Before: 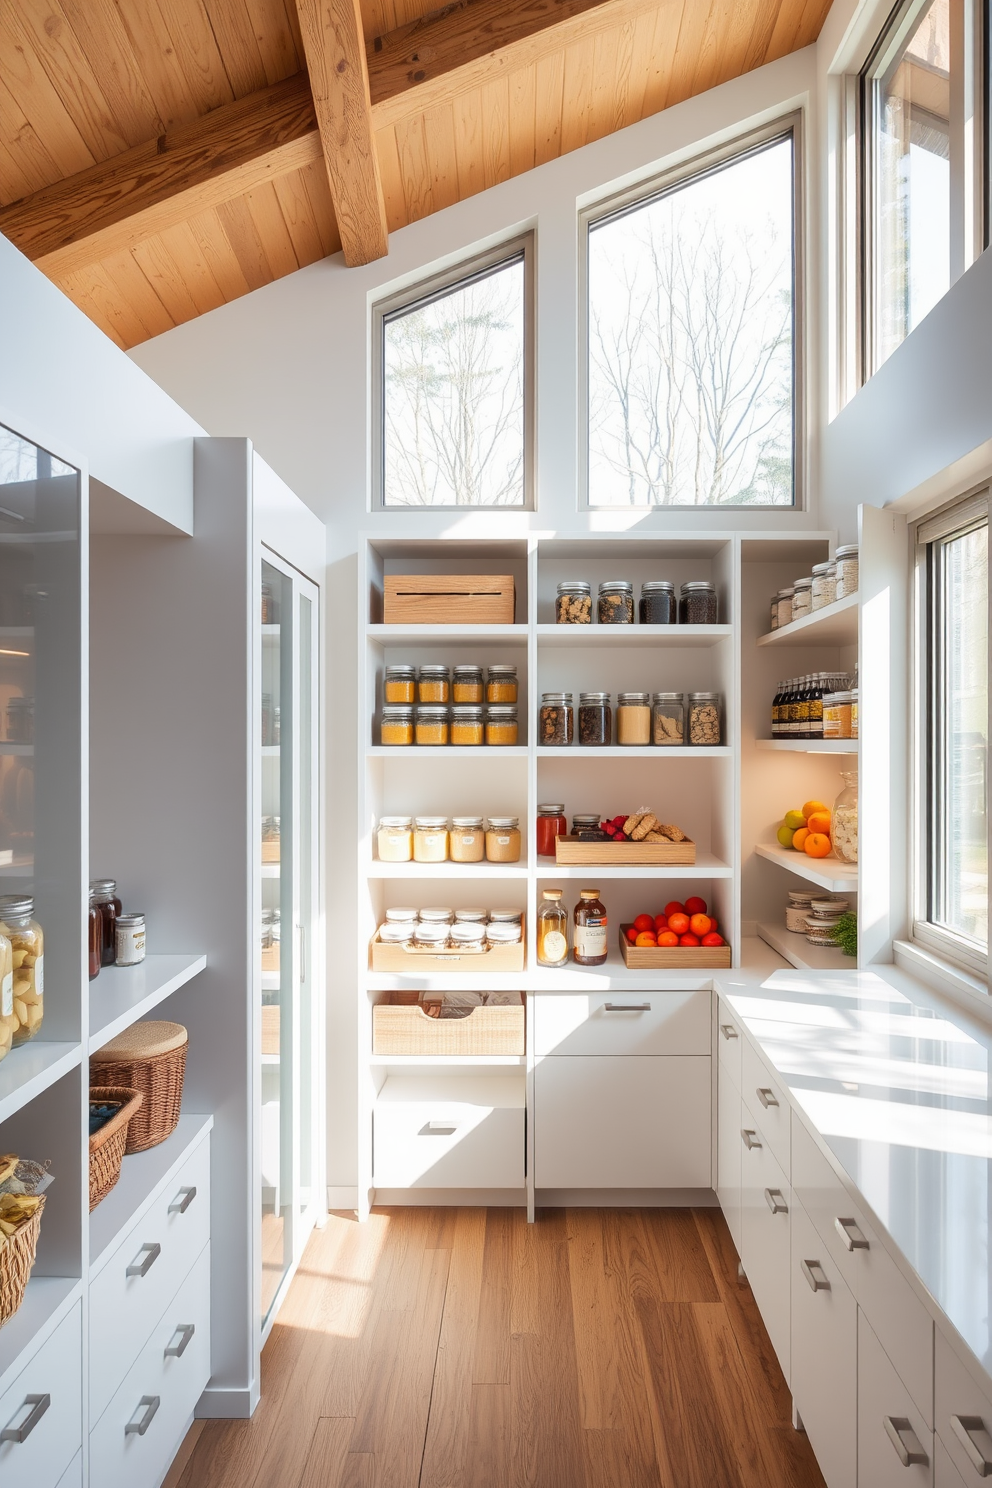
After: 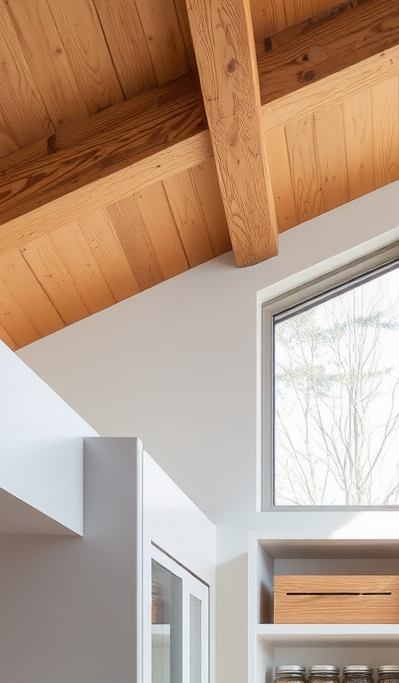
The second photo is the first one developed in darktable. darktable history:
crop and rotate: left 11.11%, top 0.054%, right 48.572%, bottom 54.034%
color calibration: illuminant same as pipeline (D50), adaptation XYZ, x 0.346, y 0.358, temperature 5017.64 K
